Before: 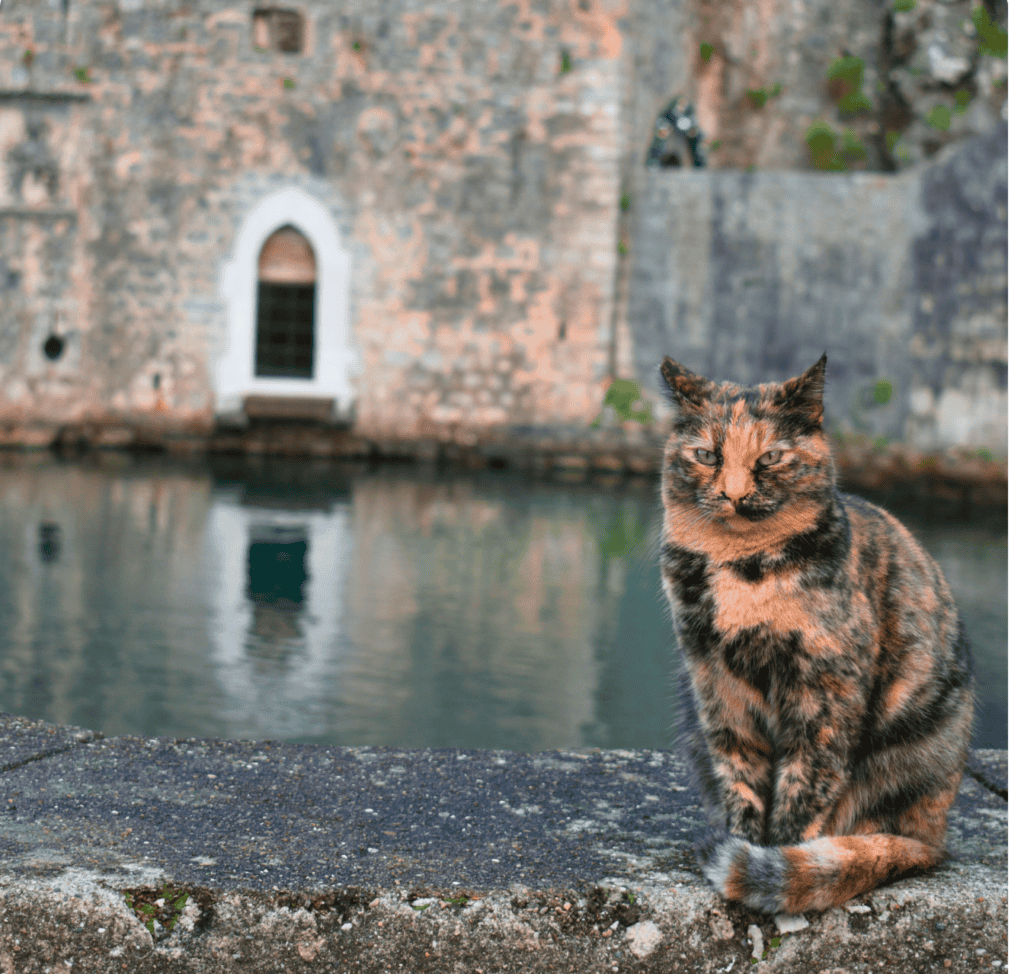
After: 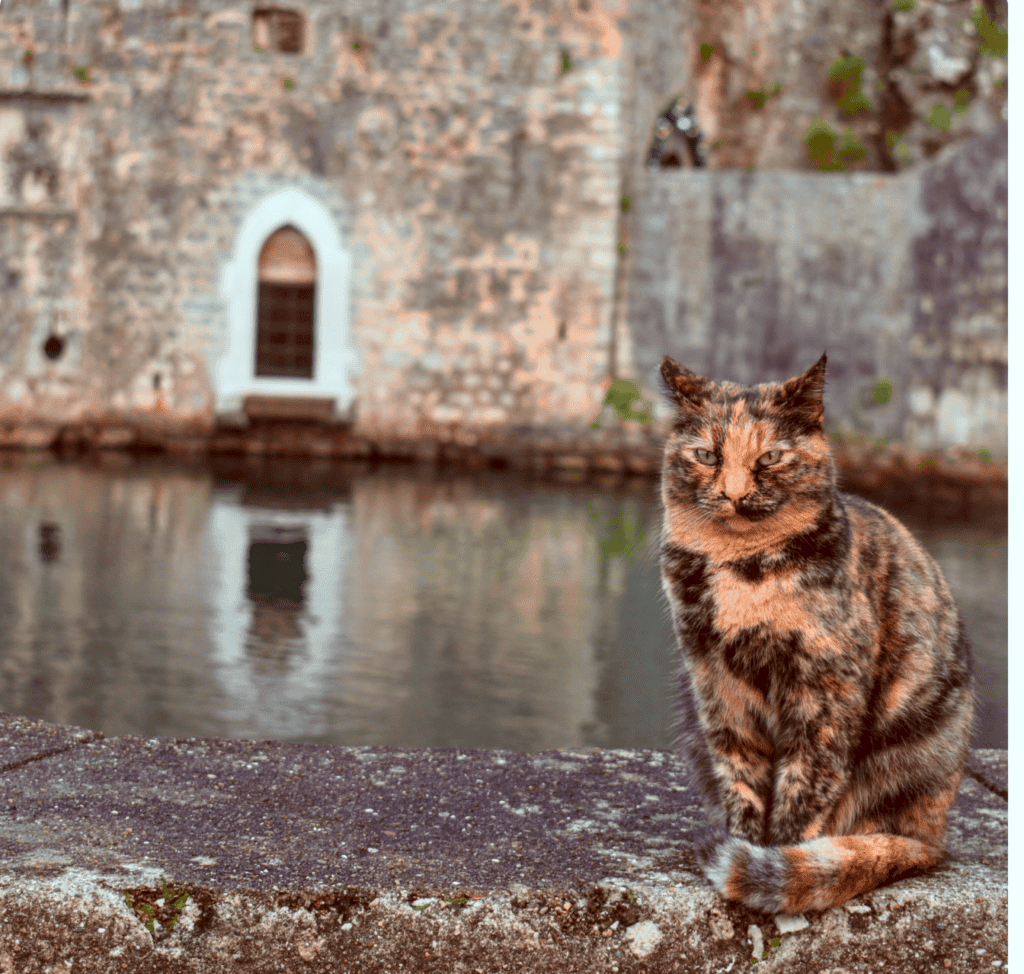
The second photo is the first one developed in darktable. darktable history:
color correction: highlights a* -7.23, highlights b* -0.161, shadows a* 20.08, shadows b* 11.73
local contrast: on, module defaults
